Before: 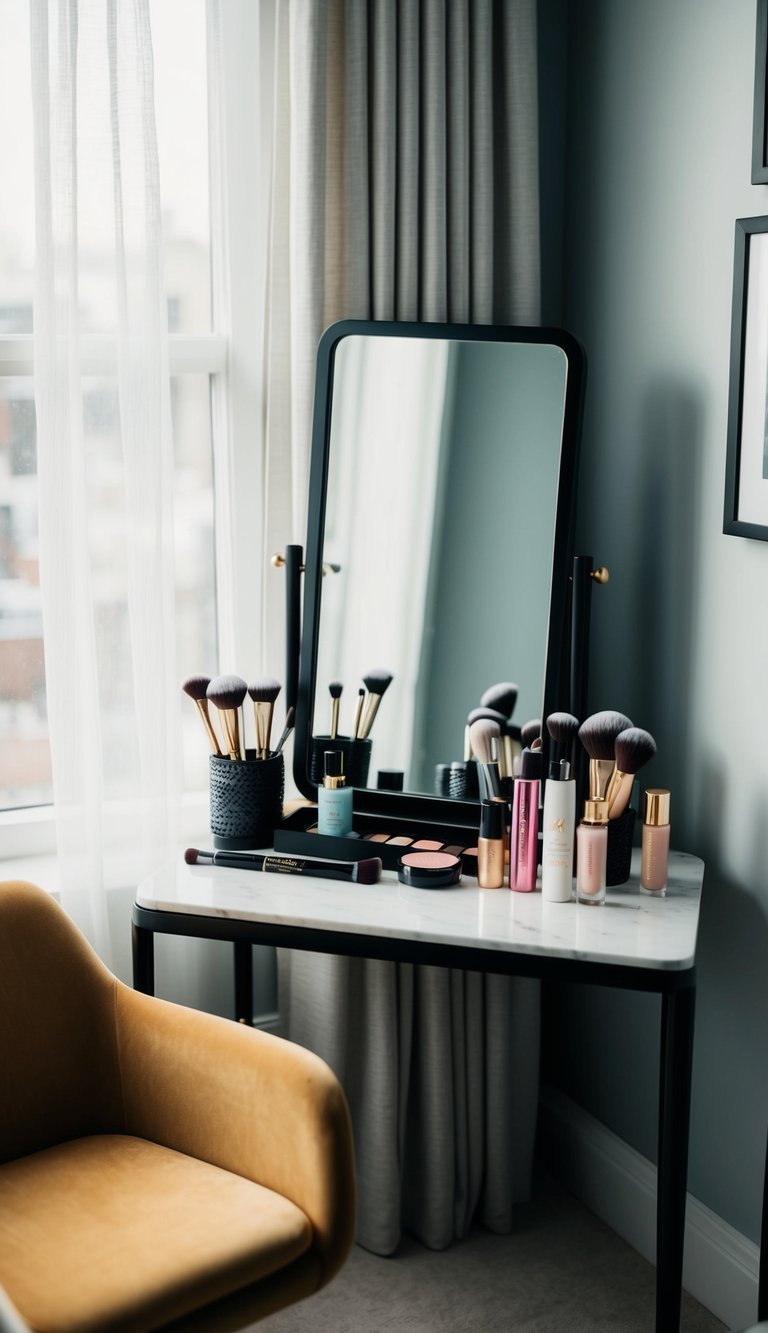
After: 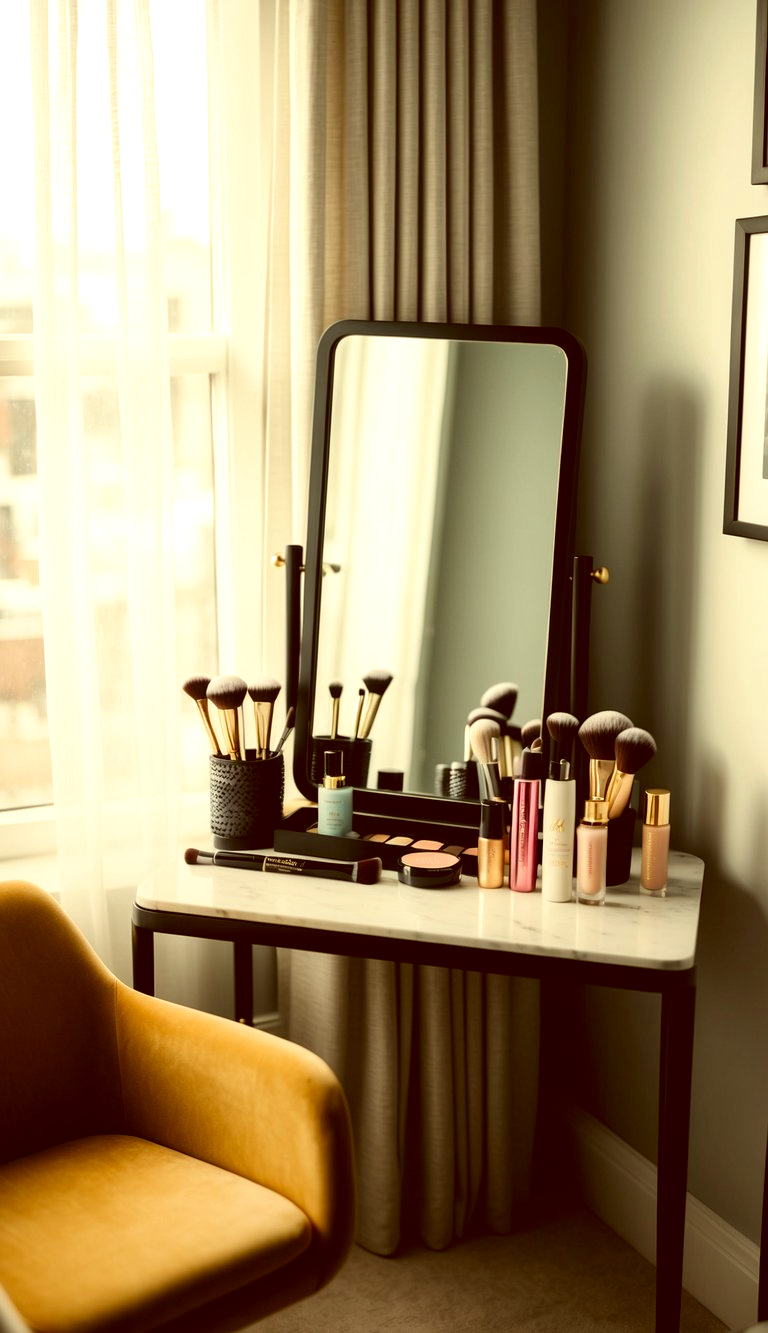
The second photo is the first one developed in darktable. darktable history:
graduated density: rotation -180°, offset 27.42
color correction: highlights a* 1.12, highlights b* 24.26, shadows a* 15.58, shadows b* 24.26
exposure: exposure 0.485 EV, compensate highlight preservation false
split-toning: shadows › saturation 0.61, highlights › saturation 0.58, balance -28.74, compress 87.36%
